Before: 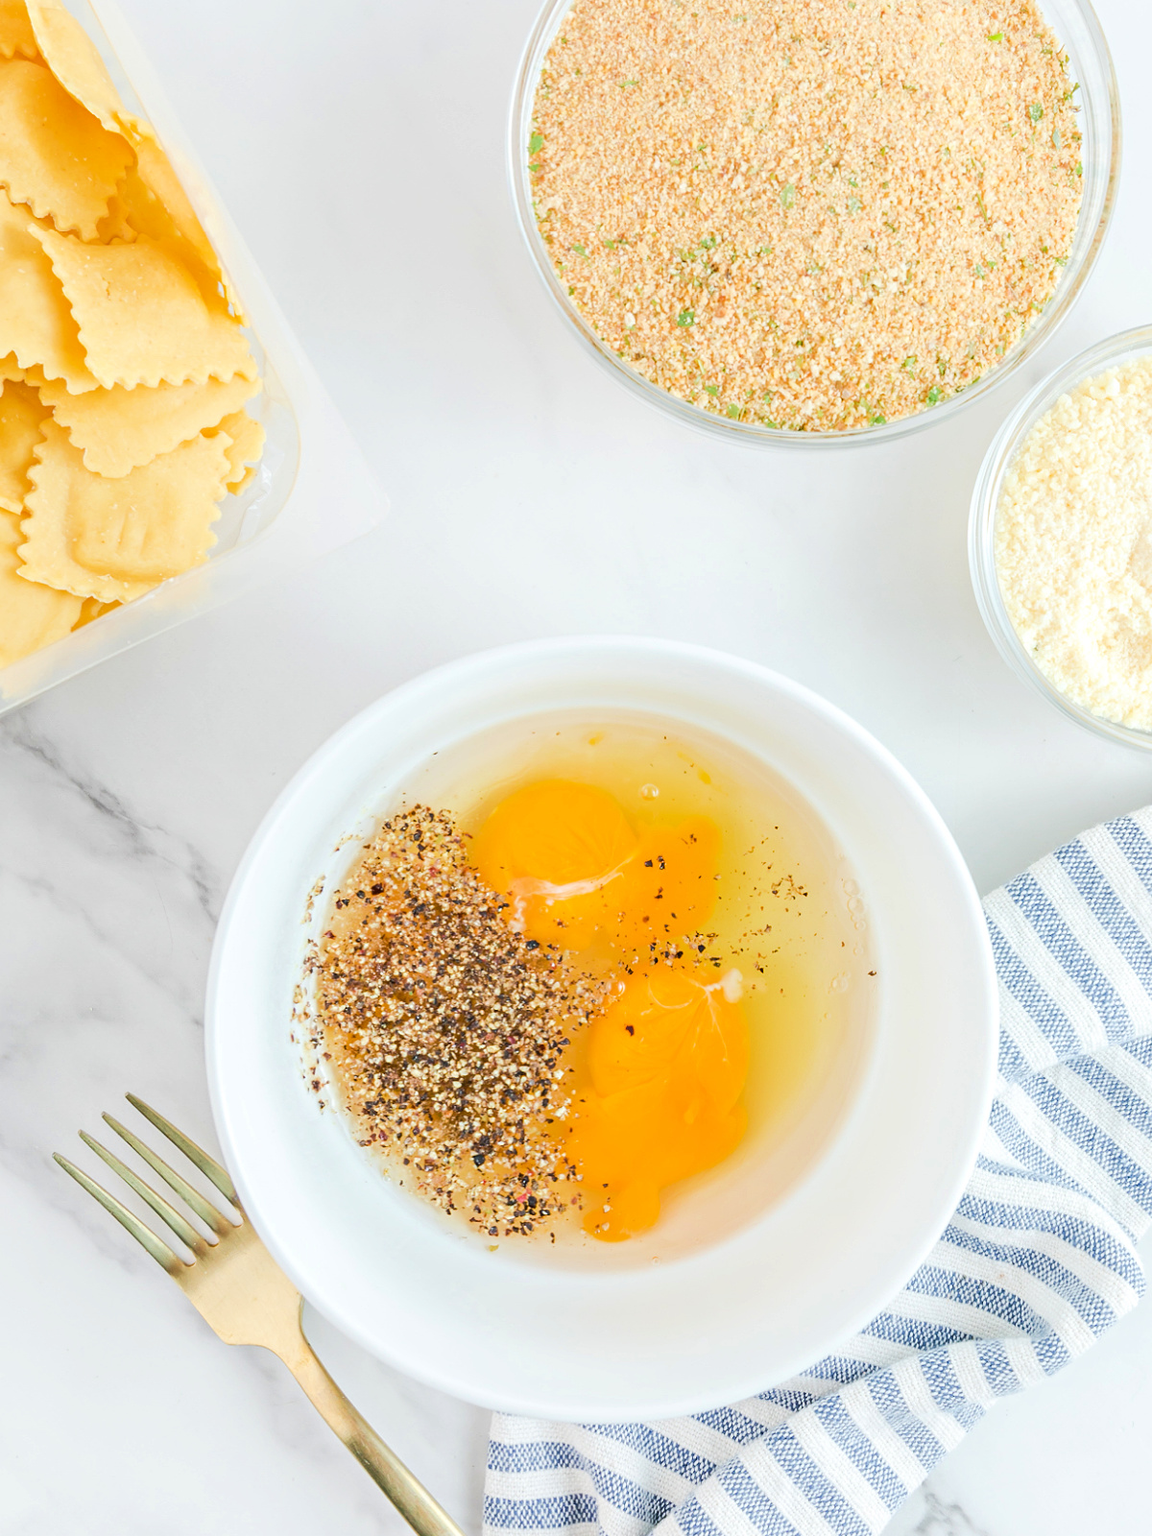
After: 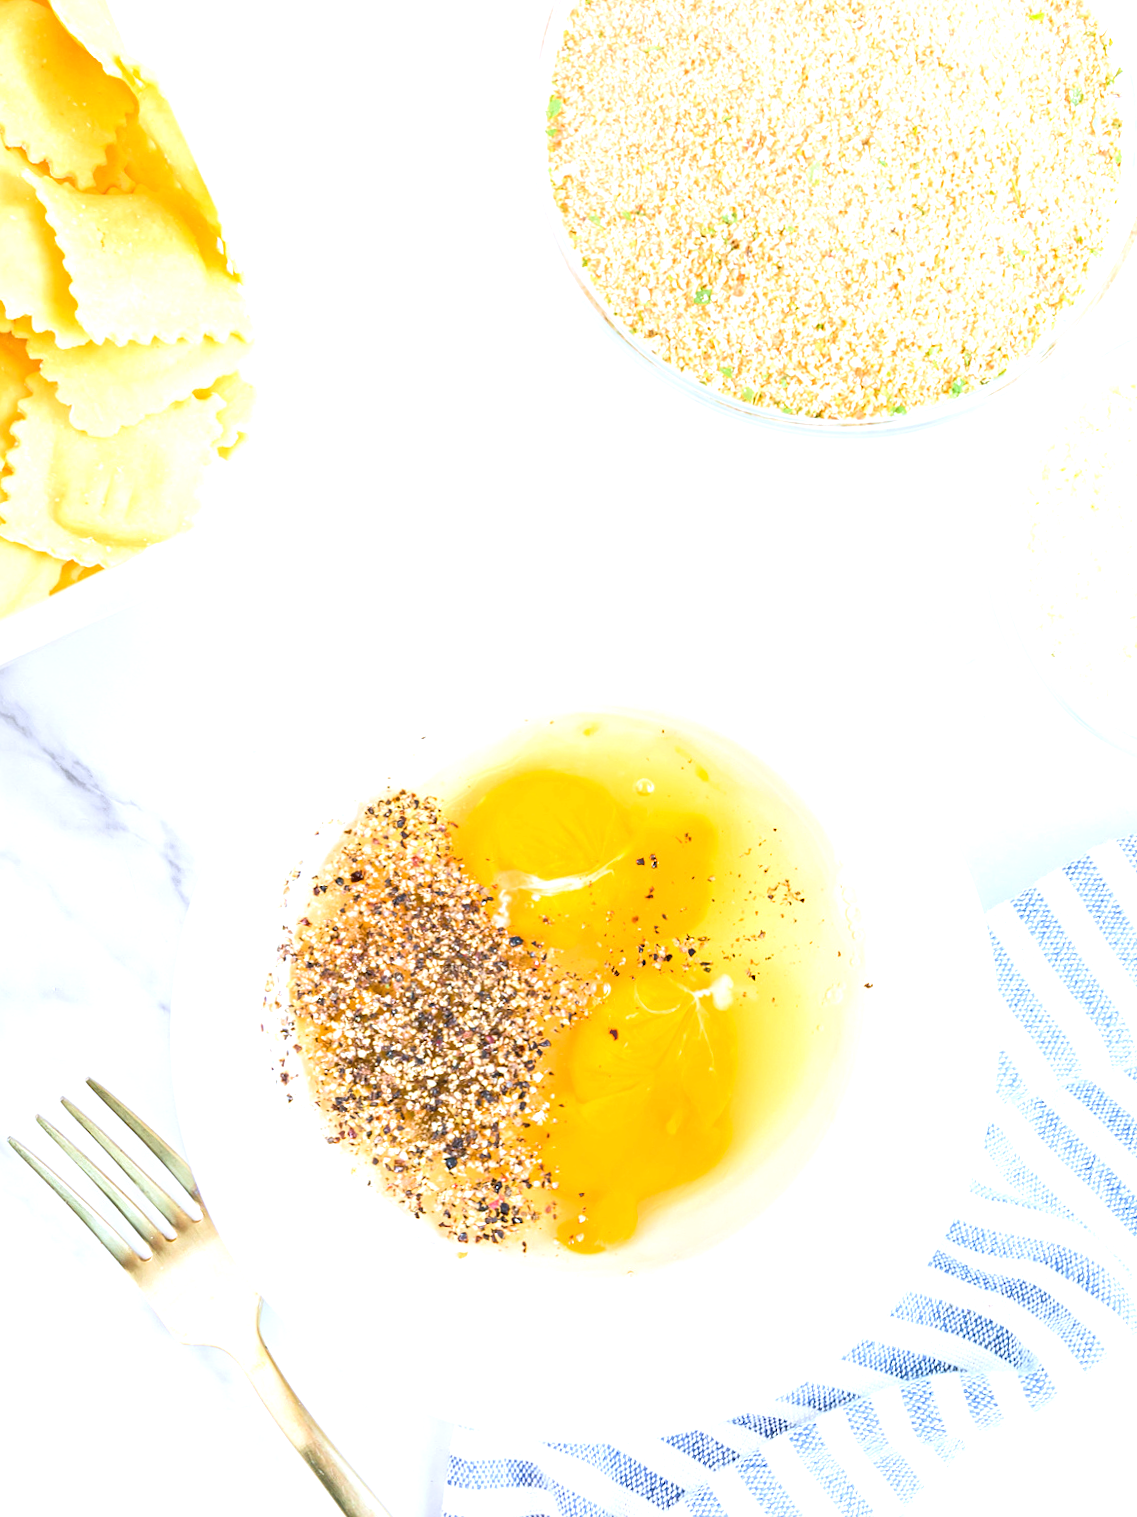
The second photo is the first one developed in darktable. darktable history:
exposure: black level correction 0, exposure 0.7 EV, compensate exposure bias true, compensate highlight preservation false
white balance: red 0.967, blue 1.119, emerald 0.756
crop and rotate: angle -2.38°
